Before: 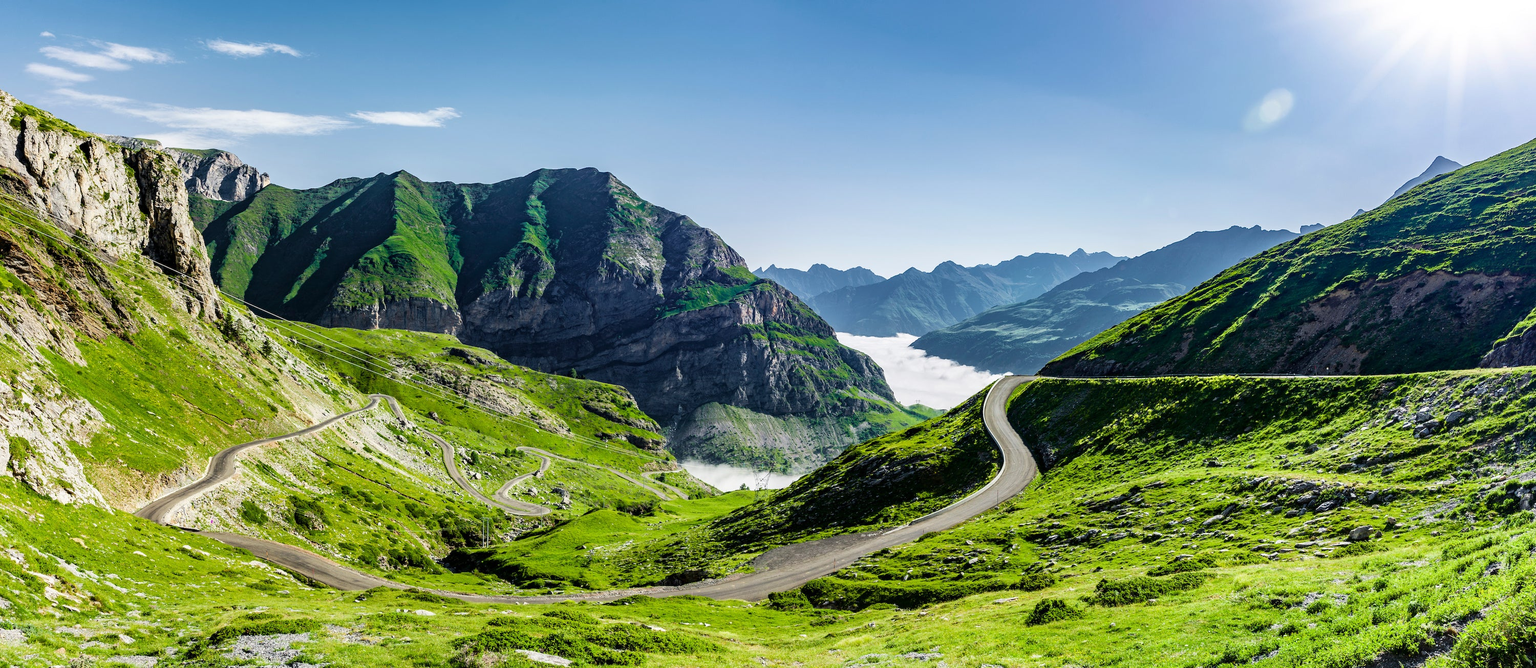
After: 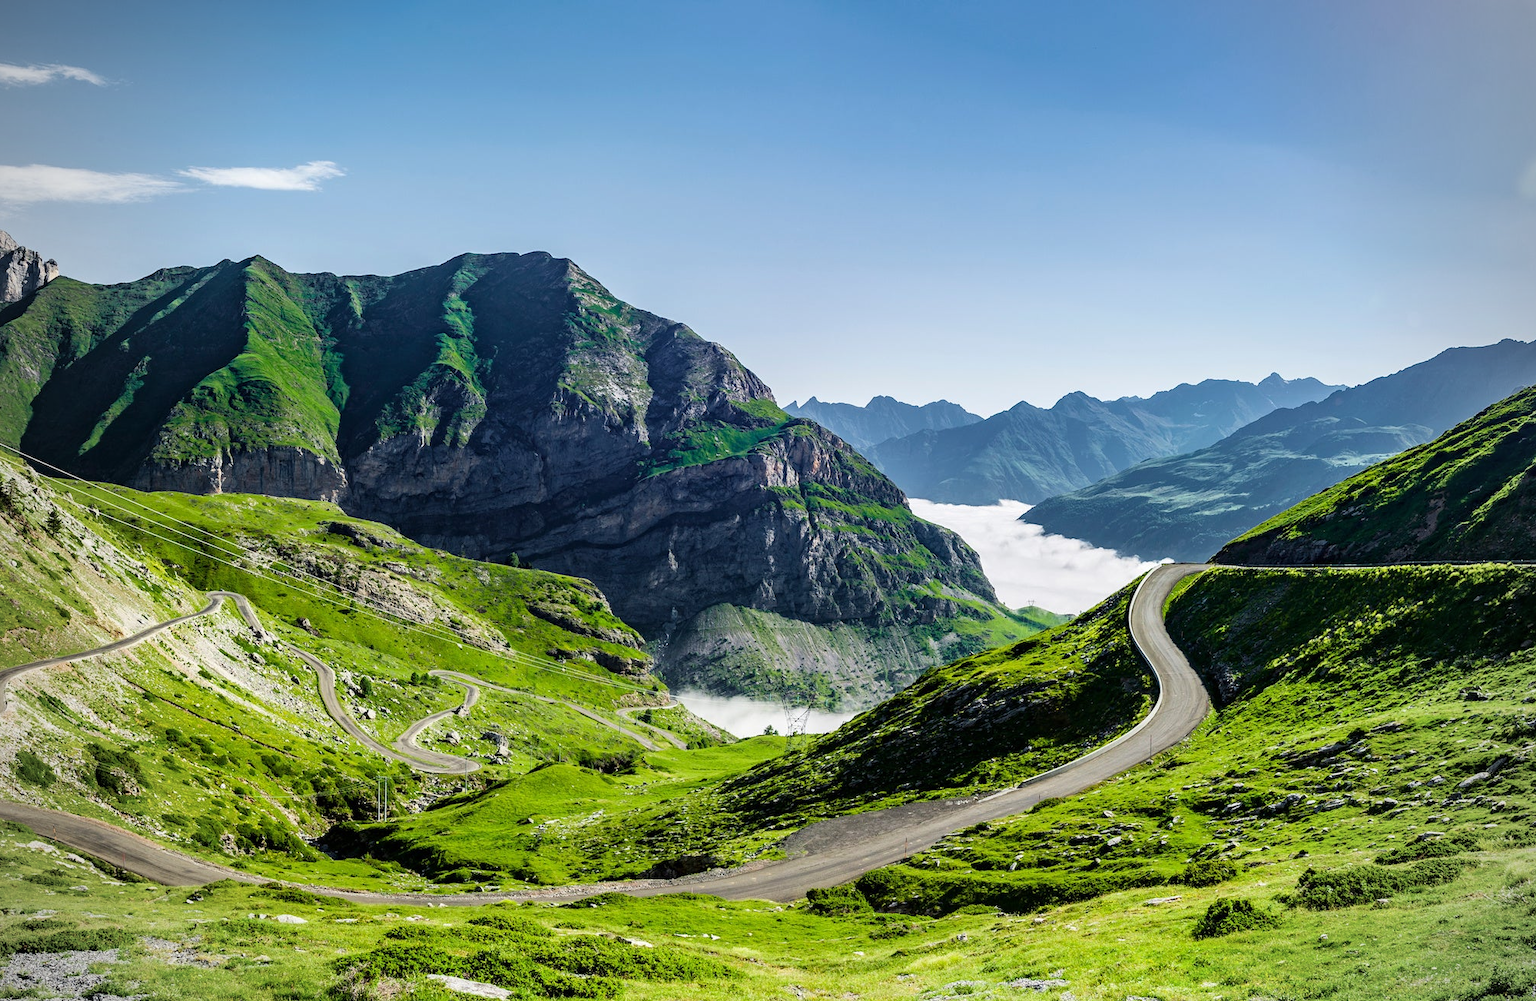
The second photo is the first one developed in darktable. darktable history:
crop and rotate: left 15.055%, right 18.278%
tone equalizer: on, module defaults
white balance: emerald 1
vignetting: on, module defaults
